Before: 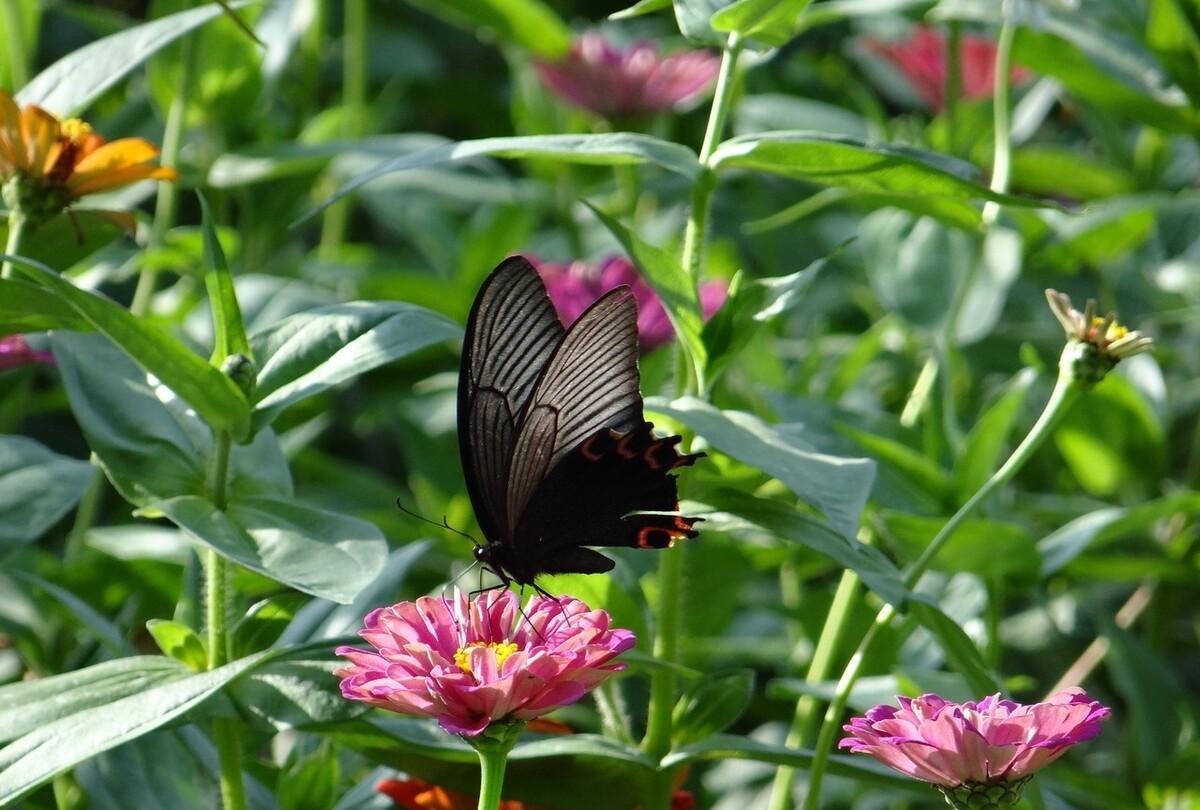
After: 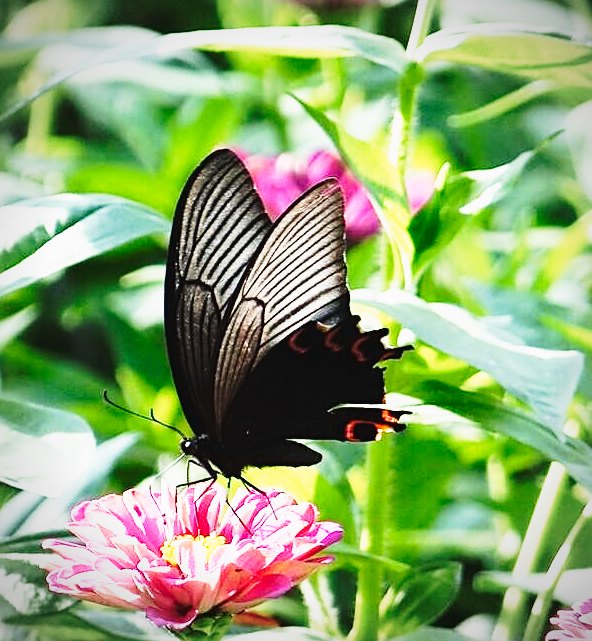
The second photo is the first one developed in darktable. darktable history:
vignetting: on, module defaults
tone curve: curves: ch0 [(0, 0.028) (0.037, 0.05) (0.123, 0.114) (0.19, 0.176) (0.269, 0.27) (0.48, 0.57) (0.595, 0.695) (0.718, 0.823) (0.855, 0.913) (1, 0.982)]; ch1 [(0, 0) (0.243, 0.245) (0.422, 0.415) (0.493, 0.495) (0.508, 0.506) (0.536, 0.538) (0.569, 0.58) (0.611, 0.644) (0.769, 0.807) (1, 1)]; ch2 [(0, 0) (0.249, 0.216) (0.349, 0.321) (0.424, 0.442) (0.476, 0.483) (0.498, 0.499) (0.517, 0.519) (0.532, 0.547) (0.569, 0.608) (0.614, 0.661) (0.706, 0.75) (0.808, 0.809) (0.991, 0.968)], preserve colors none
crop and rotate: angle 0.016°, left 24.43%, top 13.195%, right 26.158%, bottom 7.516%
sharpen: on, module defaults
tone equalizer: -8 EV -0.384 EV, -7 EV -0.418 EV, -6 EV -0.328 EV, -5 EV -0.256 EV, -3 EV 0.212 EV, -2 EV 0.304 EV, -1 EV 0.406 EV, +0 EV 0.402 EV
base curve: curves: ch0 [(0, 0) (0.495, 0.917) (1, 1)], preserve colors none
